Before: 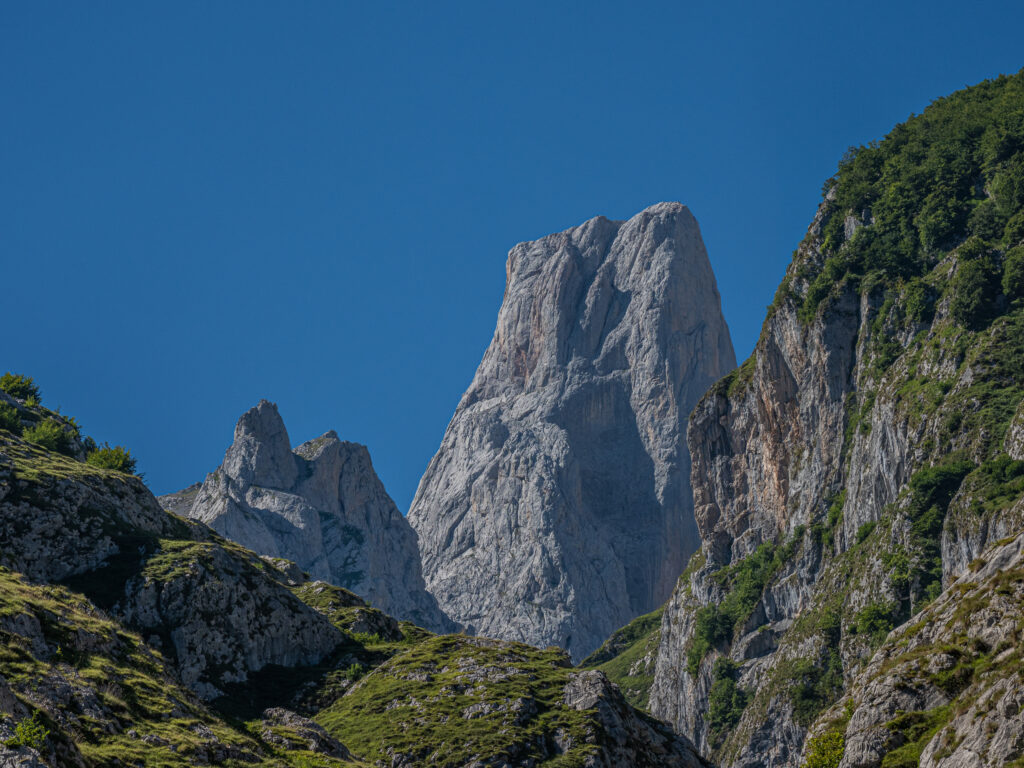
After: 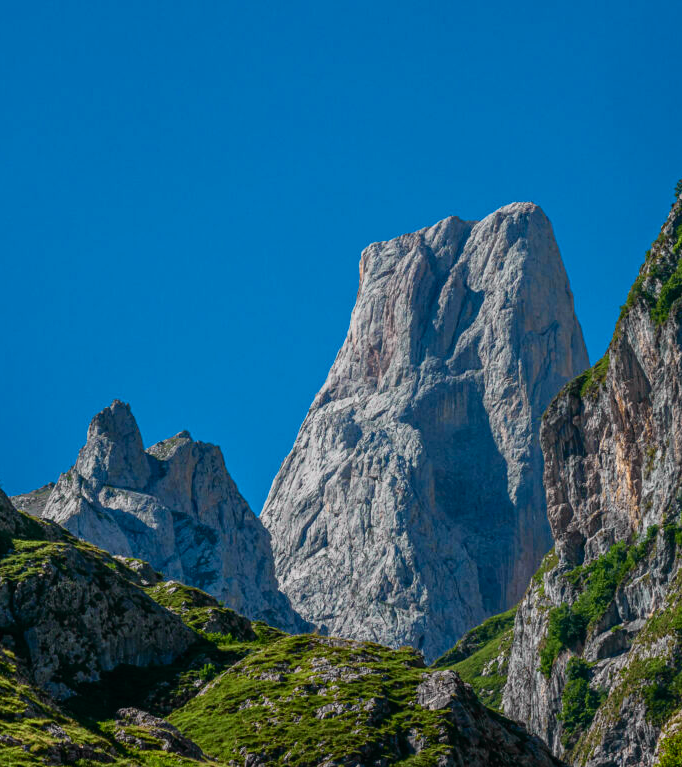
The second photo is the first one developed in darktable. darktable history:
crop and rotate: left 14.436%, right 18.898%
tone curve: curves: ch0 [(0, 0.003) (0.044, 0.032) (0.12, 0.089) (0.19, 0.164) (0.269, 0.269) (0.473, 0.533) (0.595, 0.695) (0.718, 0.823) (0.855, 0.931) (1, 0.982)]; ch1 [(0, 0) (0.243, 0.245) (0.427, 0.387) (0.493, 0.481) (0.501, 0.5) (0.521, 0.528) (0.554, 0.586) (0.607, 0.655) (0.671, 0.735) (0.796, 0.85) (1, 1)]; ch2 [(0, 0) (0.249, 0.216) (0.357, 0.317) (0.448, 0.432) (0.478, 0.492) (0.498, 0.499) (0.517, 0.519) (0.537, 0.57) (0.569, 0.623) (0.61, 0.663) (0.706, 0.75) (0.808, 0.809) (0.991, 0.968)], color space Lab, independent channels, preserve colors none
